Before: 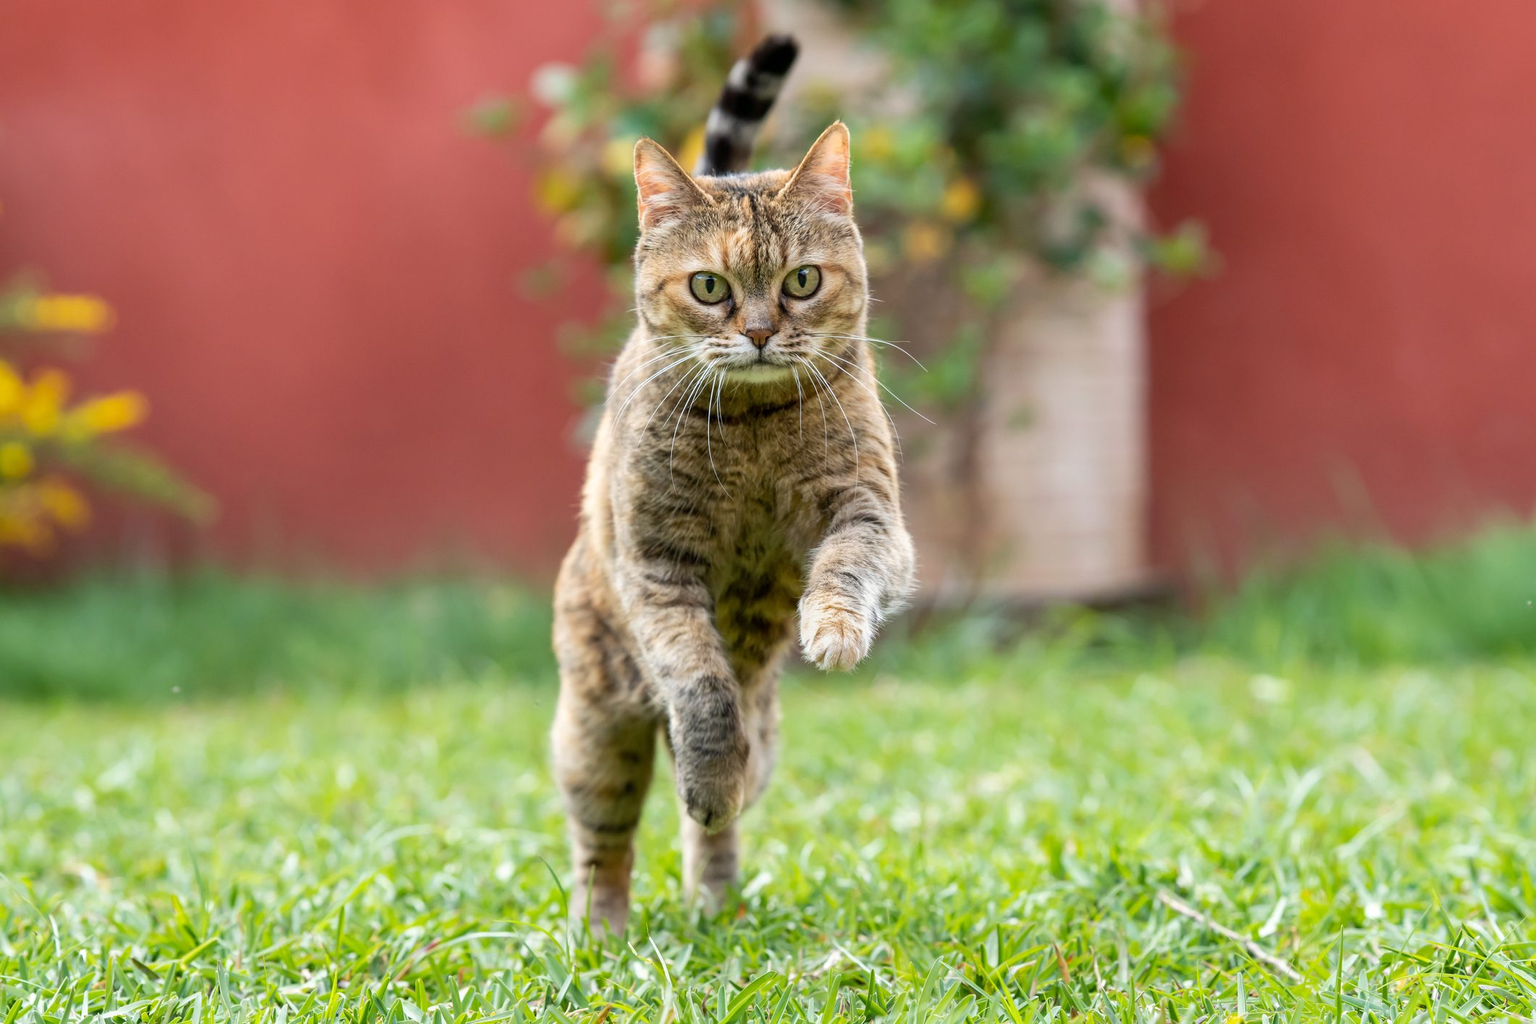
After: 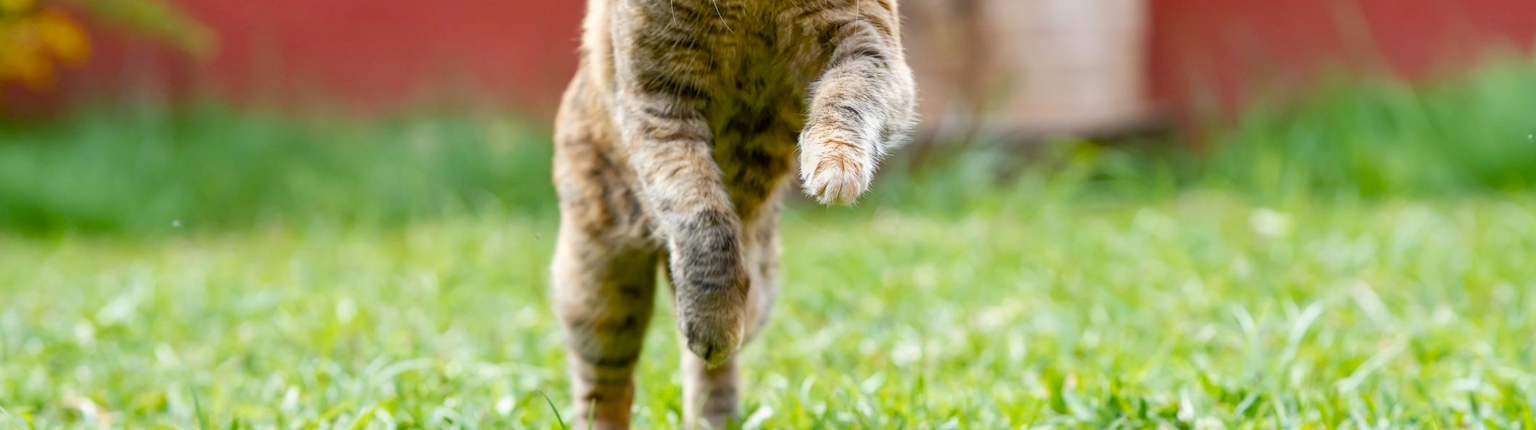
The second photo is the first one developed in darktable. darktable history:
color balance rgb: perceptual saturation grading › global saturation 20%, perceptual saturation grading › highlights -25%, perceptual saturation grading › shadows 50%
crop: top 45.551%, bottom 12.262%
